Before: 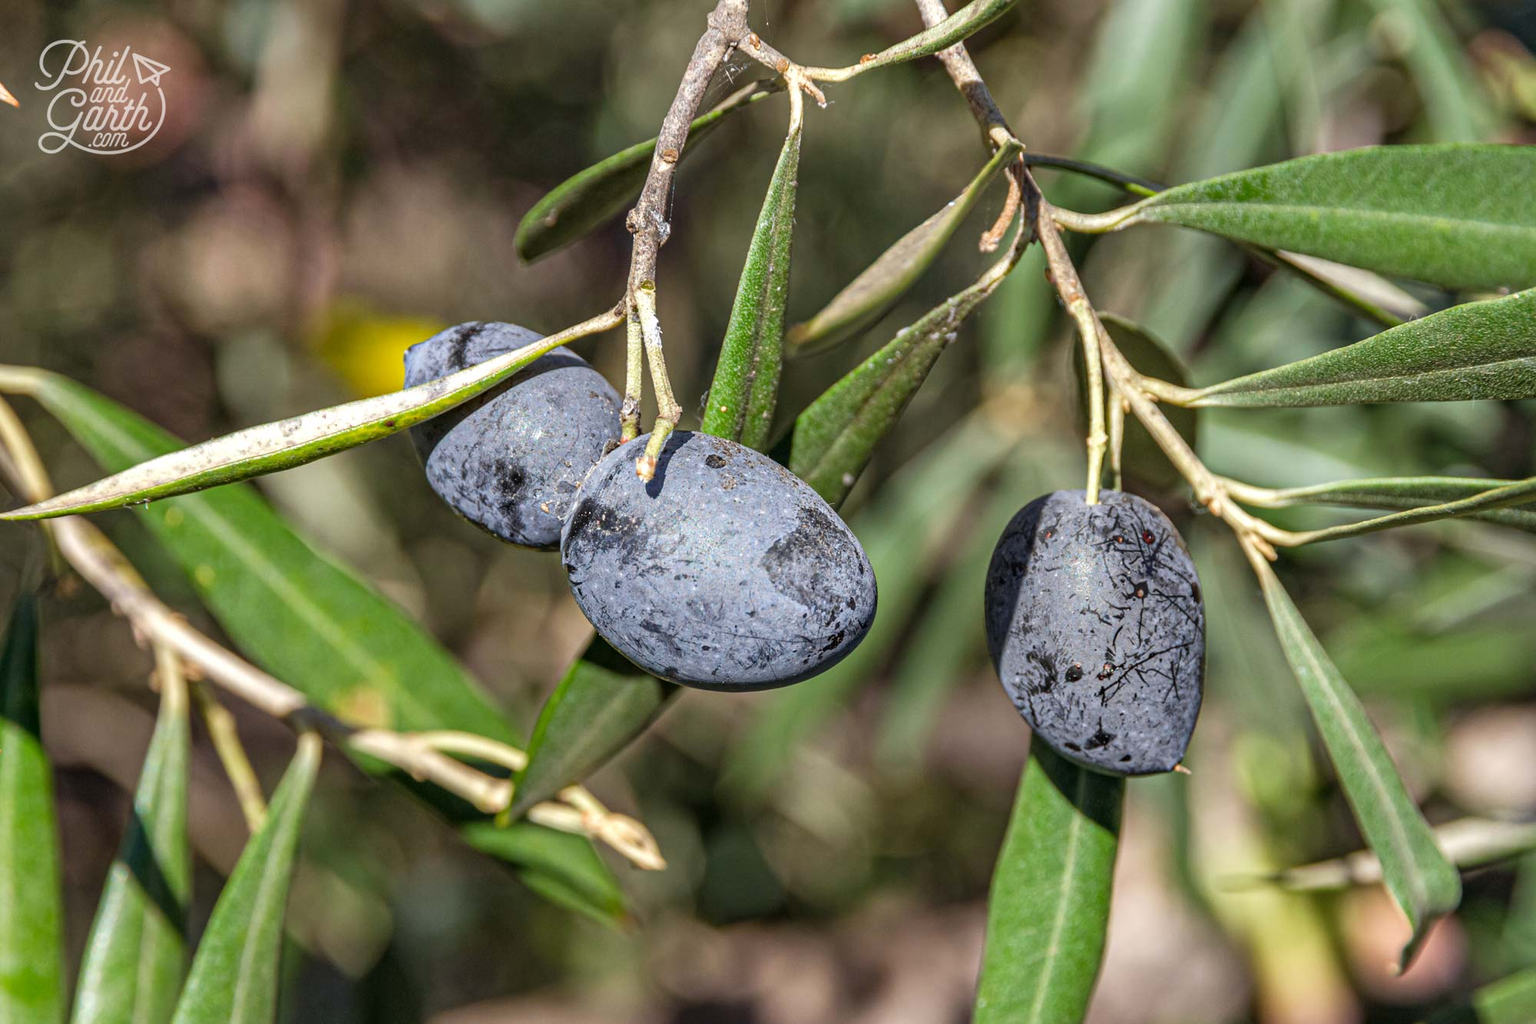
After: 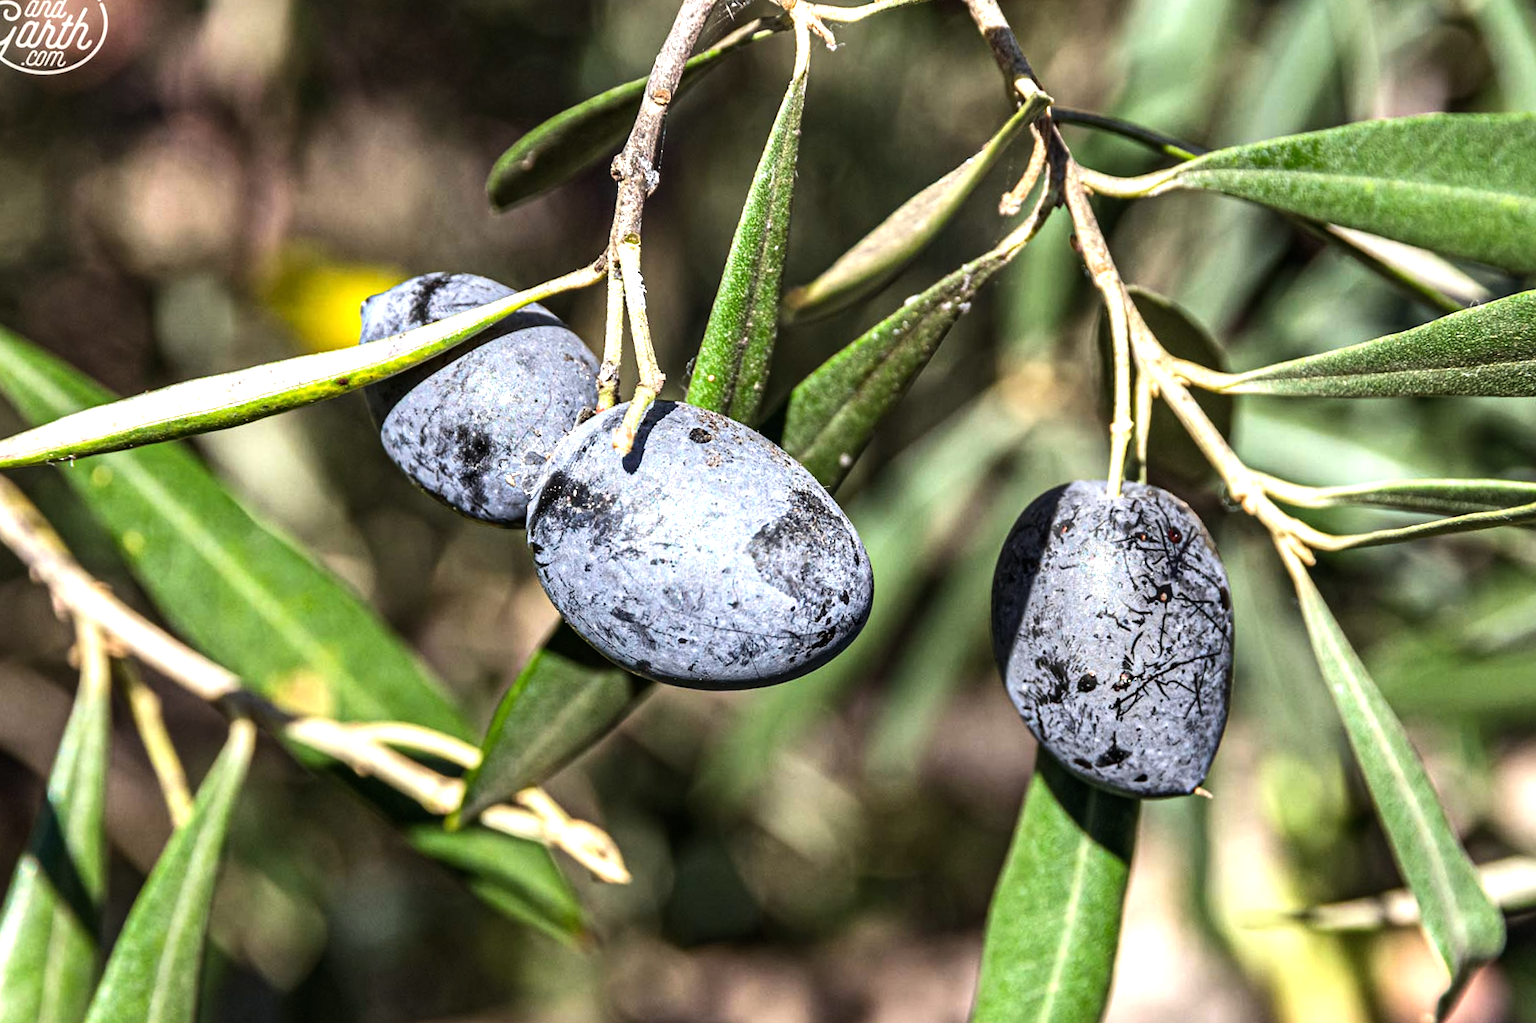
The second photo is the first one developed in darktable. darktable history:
crop and rotate: angle -1.96°, left 3.097%, top 4.154%, right 1.586%, bottom 0.529%
tone equalizer: -8 EV -1.08 EV, -7 EV -1.01 EV, -6 EV -0.867 EV, -5 EV -0.578 EV, -3 EV 0.578 EV, -2 EV 0.867 EV, -1 EV 1.01 EV, +0 EV 1.08 EV, edges refinement/feathering 500, mask exposure compensation -1.57 EV, preserve details no
